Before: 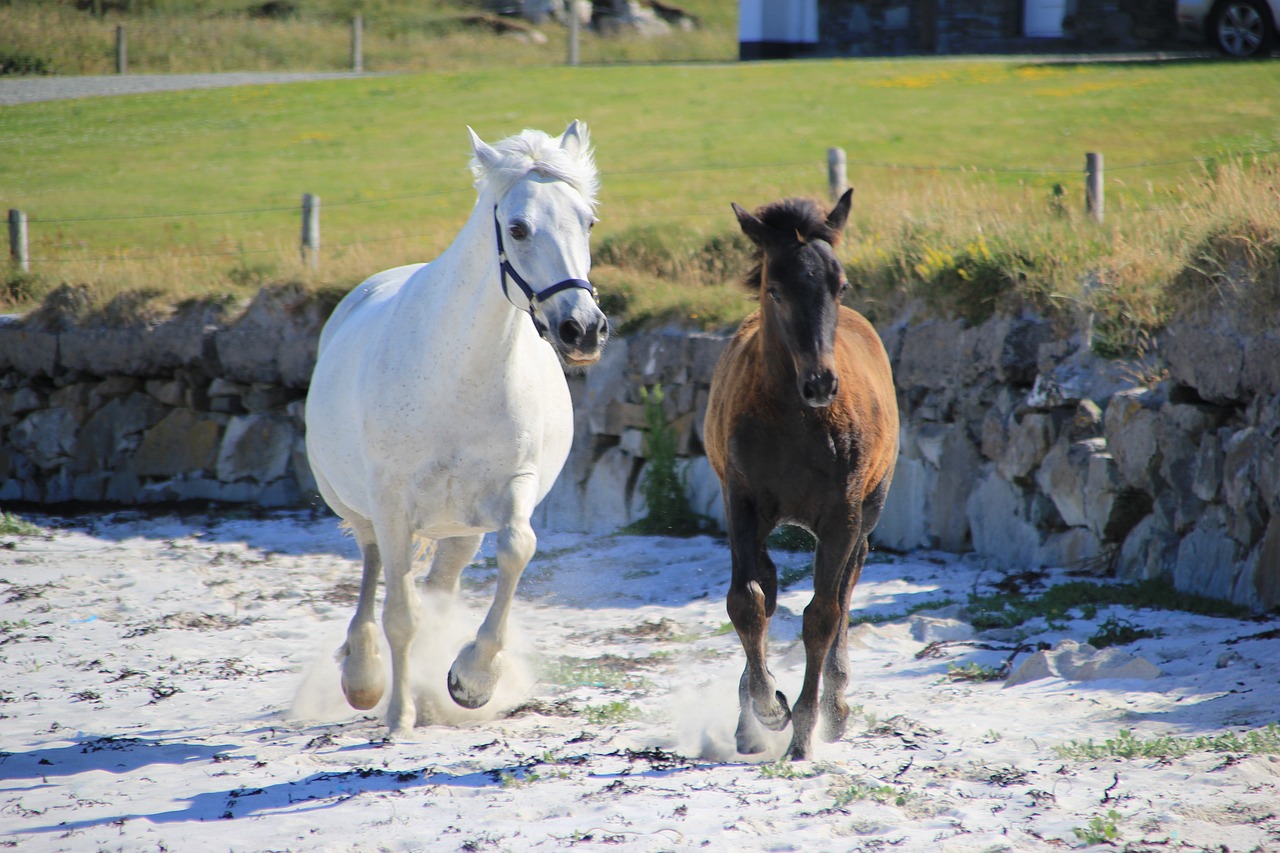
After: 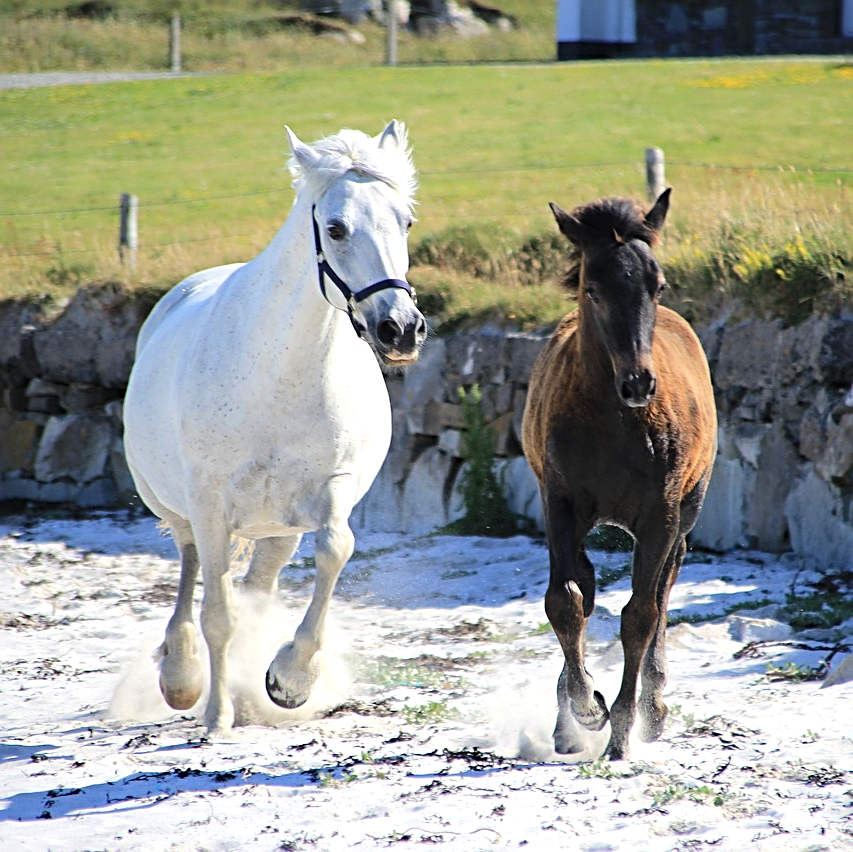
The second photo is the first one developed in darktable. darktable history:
crop and rotate: left 14.292%, right 19.041%
sharpen: radius 3.119
tone equalizer: -8 EV -0.417 EV, -7 EV -0.389 EV, -6 EV -0.333 EV, -5 EV -0.222 EV, -3 EV 0.222 EV, -2 EV 0.333 EV, -1 EV 0.389 EV, +0 EV 0.417 EV, edges refinement/feathering 500, mask exposure compensation -1.57 EV, preserve details no
